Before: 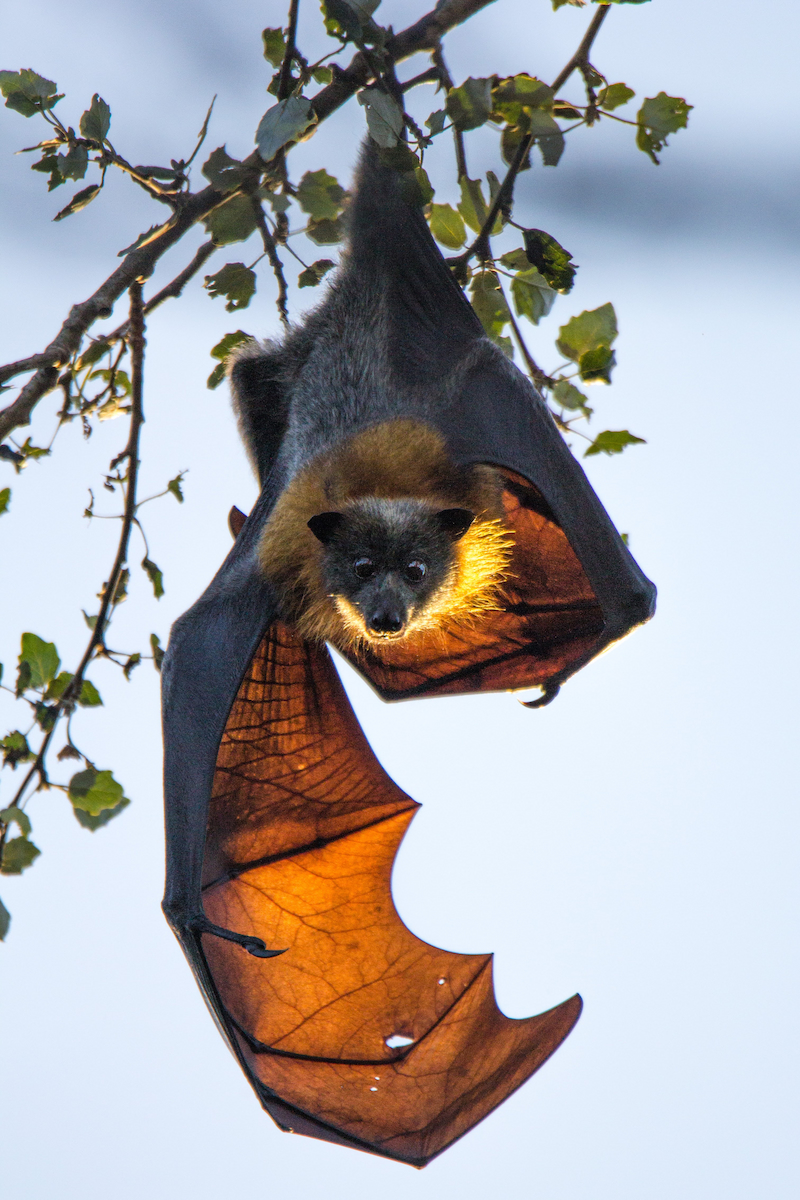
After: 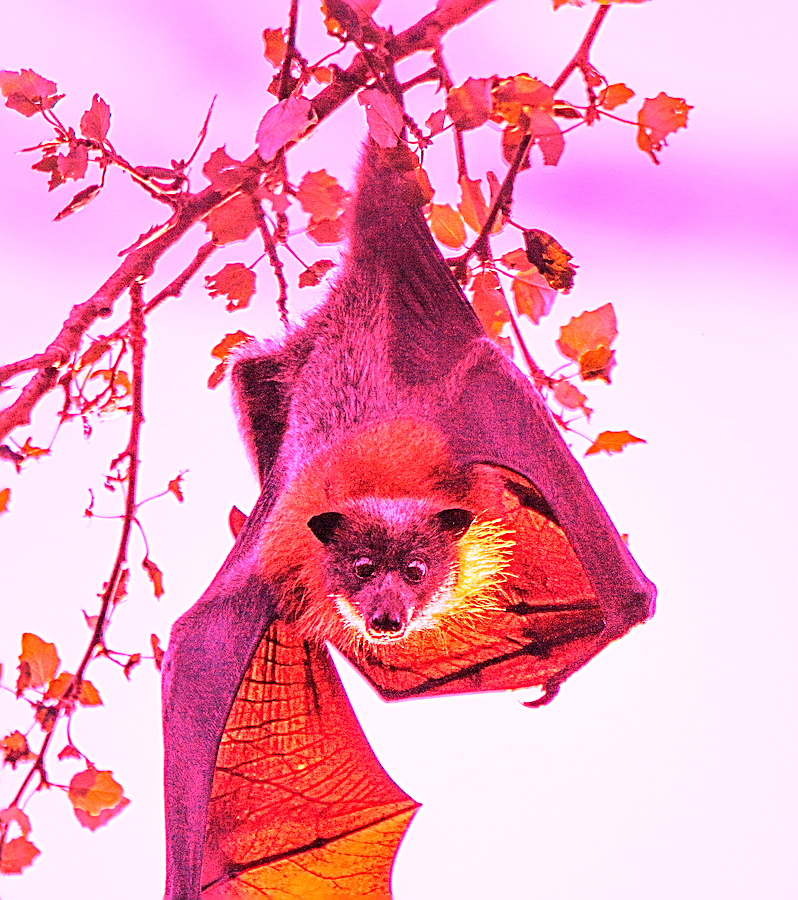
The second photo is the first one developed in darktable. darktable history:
white balance: red 4.26, blue 1.802
sharpen: on, module defaults
crop: bottom 24.967%
